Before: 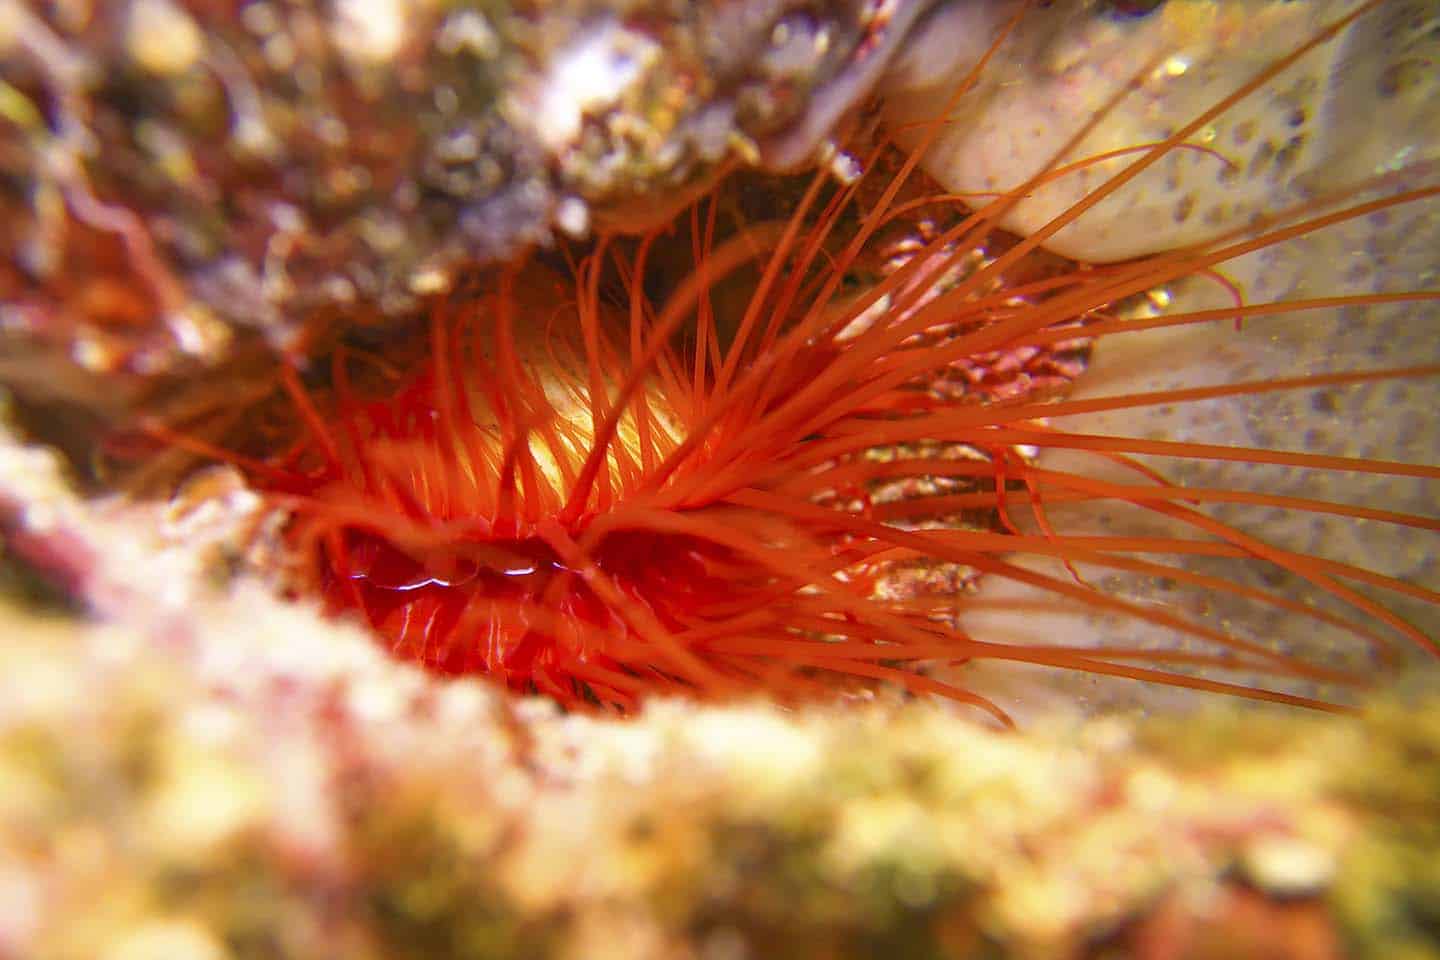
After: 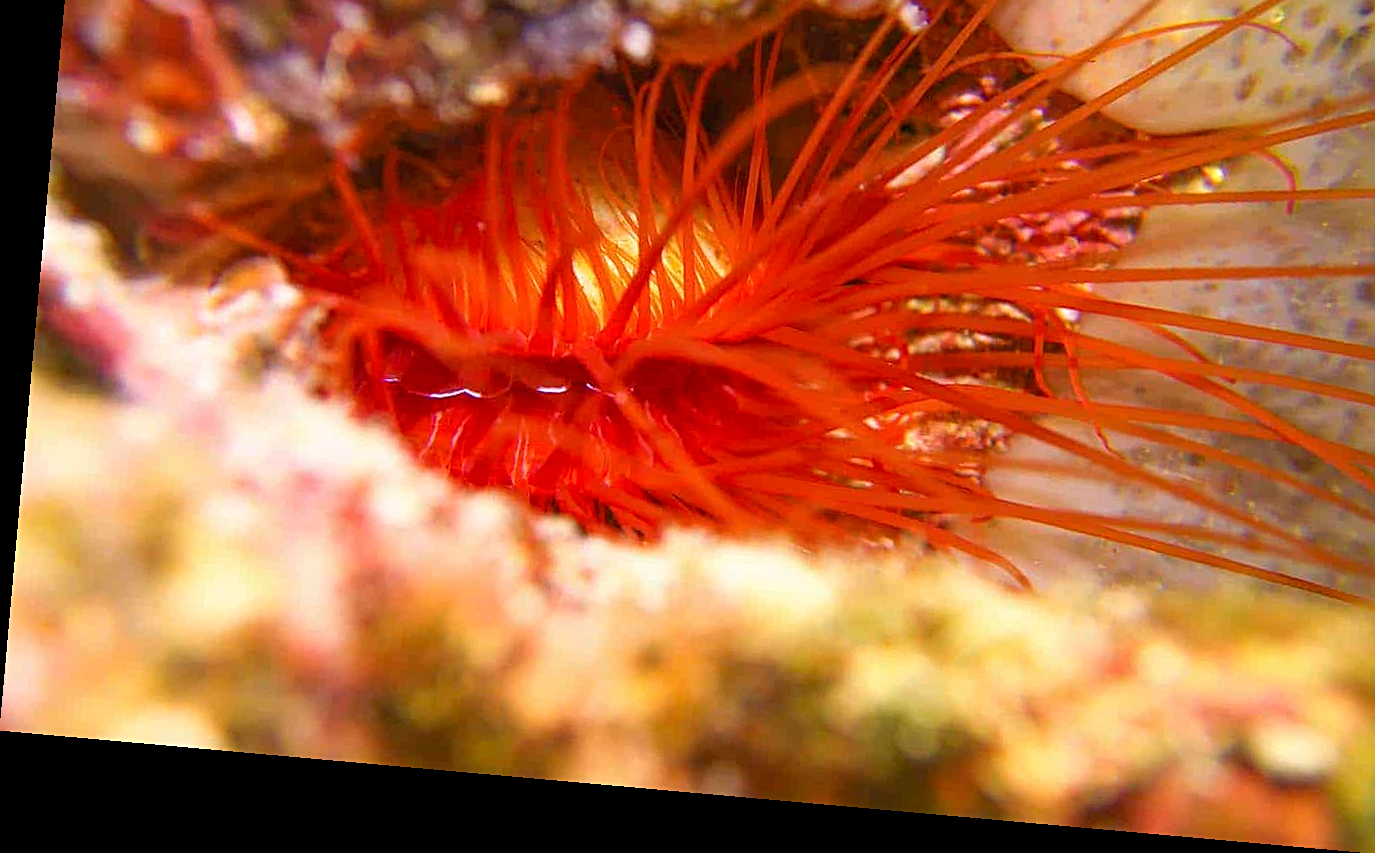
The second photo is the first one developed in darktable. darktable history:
rotate and perspective: rotation 5.12°, automatic cropping off
sharpen: radius 2.167, amount 0.381, threshold 0
crop: top 20.916%, right 9.437%, bottom 0.316%
